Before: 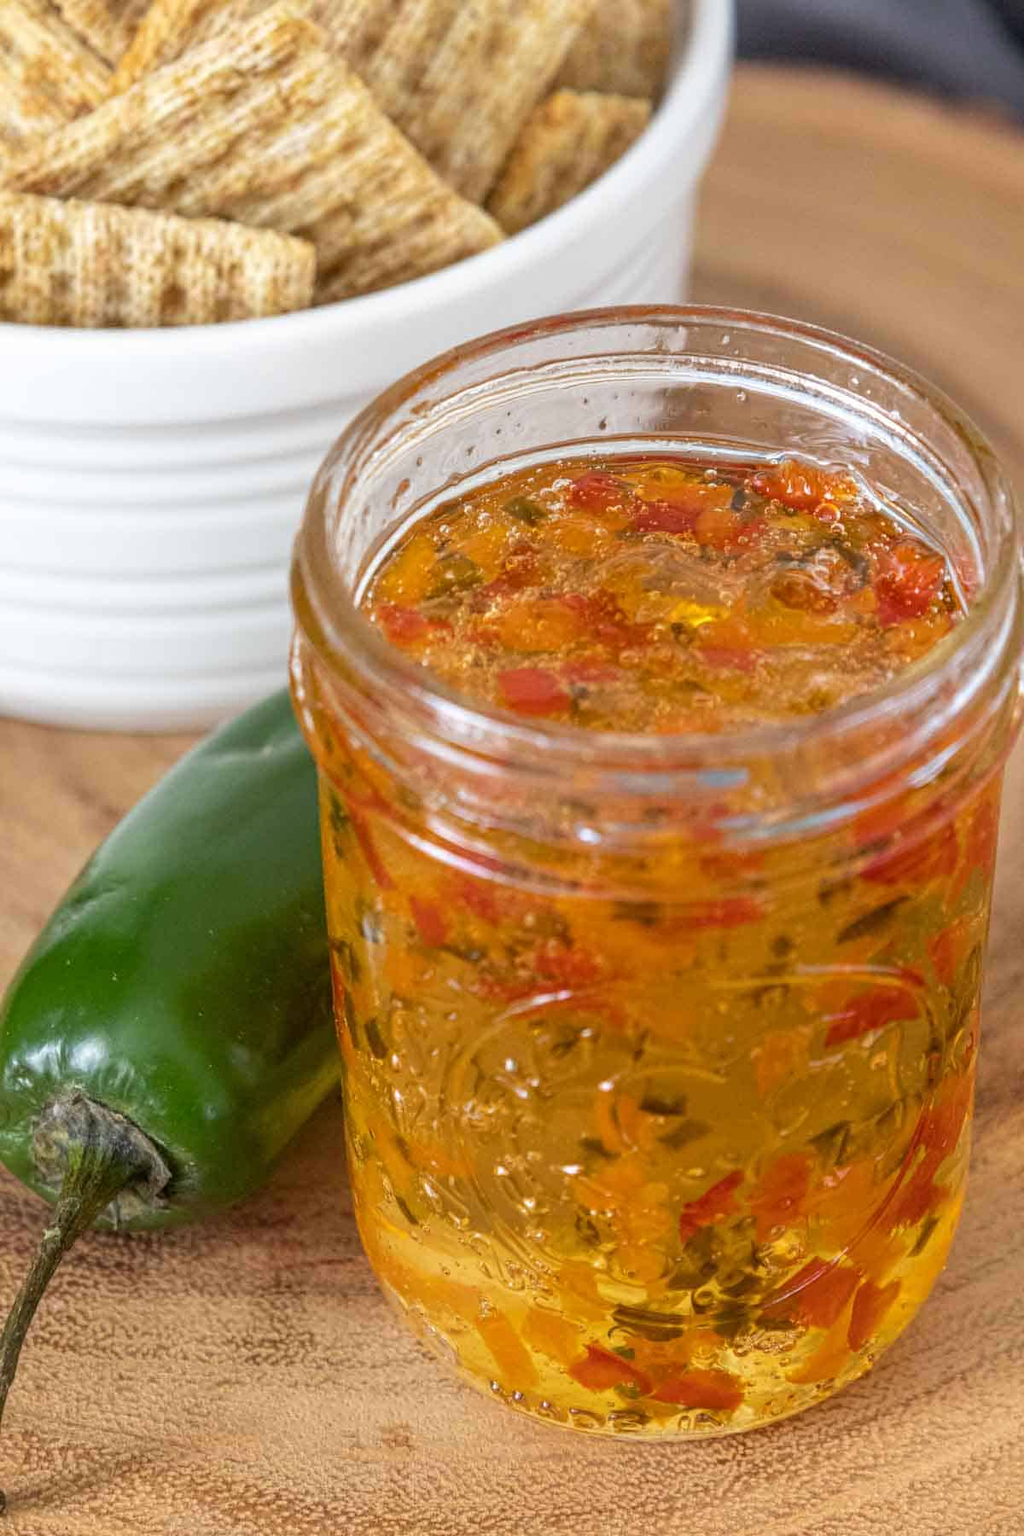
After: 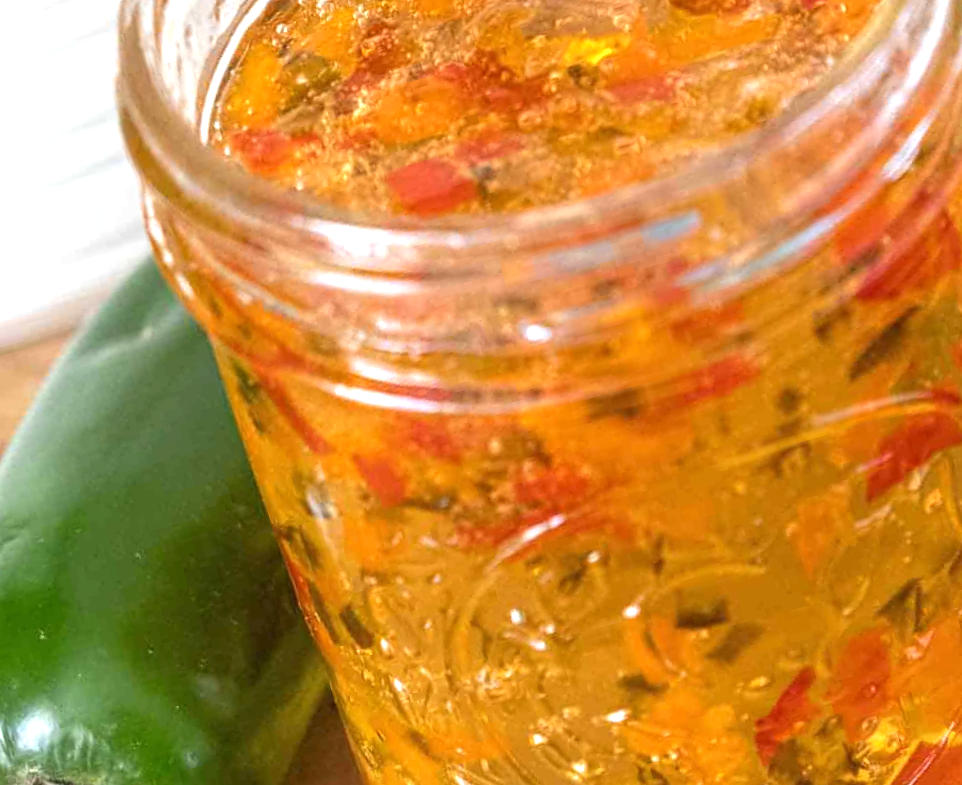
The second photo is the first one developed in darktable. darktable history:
rotate and perspective: rotation -14.8°, crop left 0.1, crop right 0.903, crop top 0.25, crop bottom 0.748
crop: left 16.871%, top 22.857%, right 9.116%
exposure: black level correction 0, exposure 0.7 EV, compensate exposure bias true, compensate highlight preservation false
